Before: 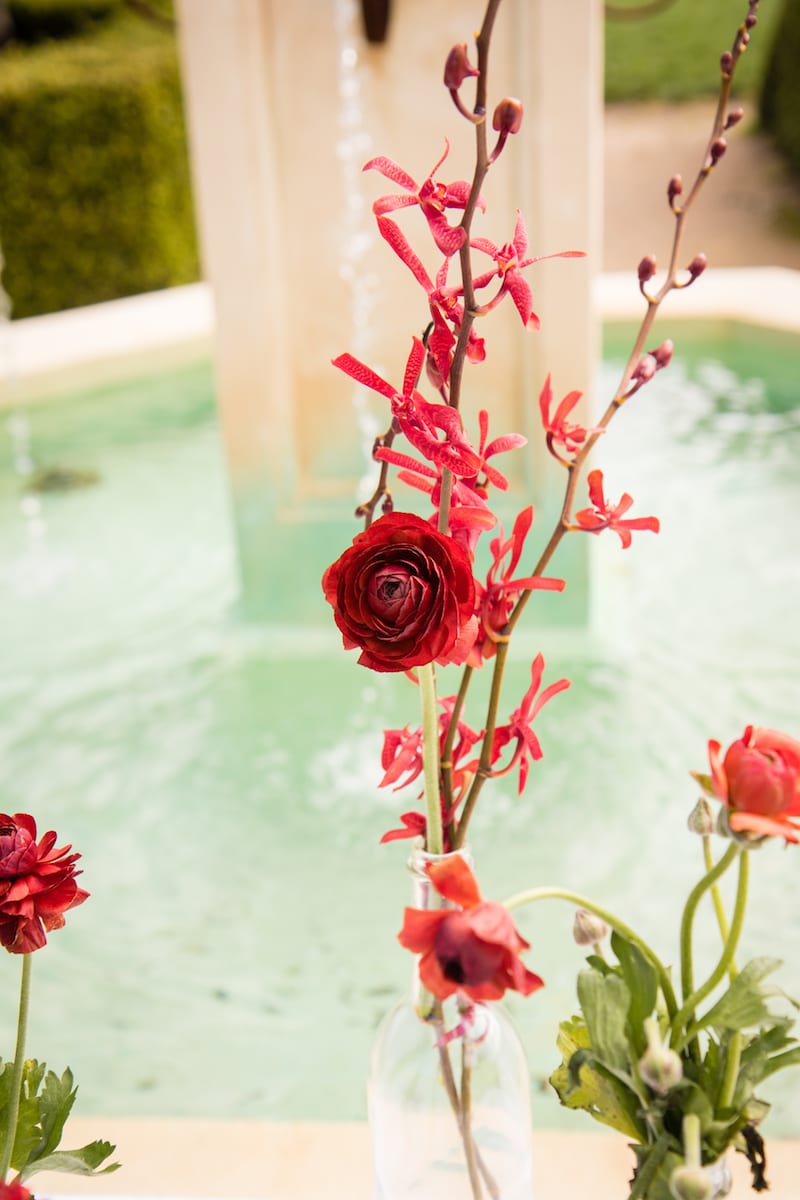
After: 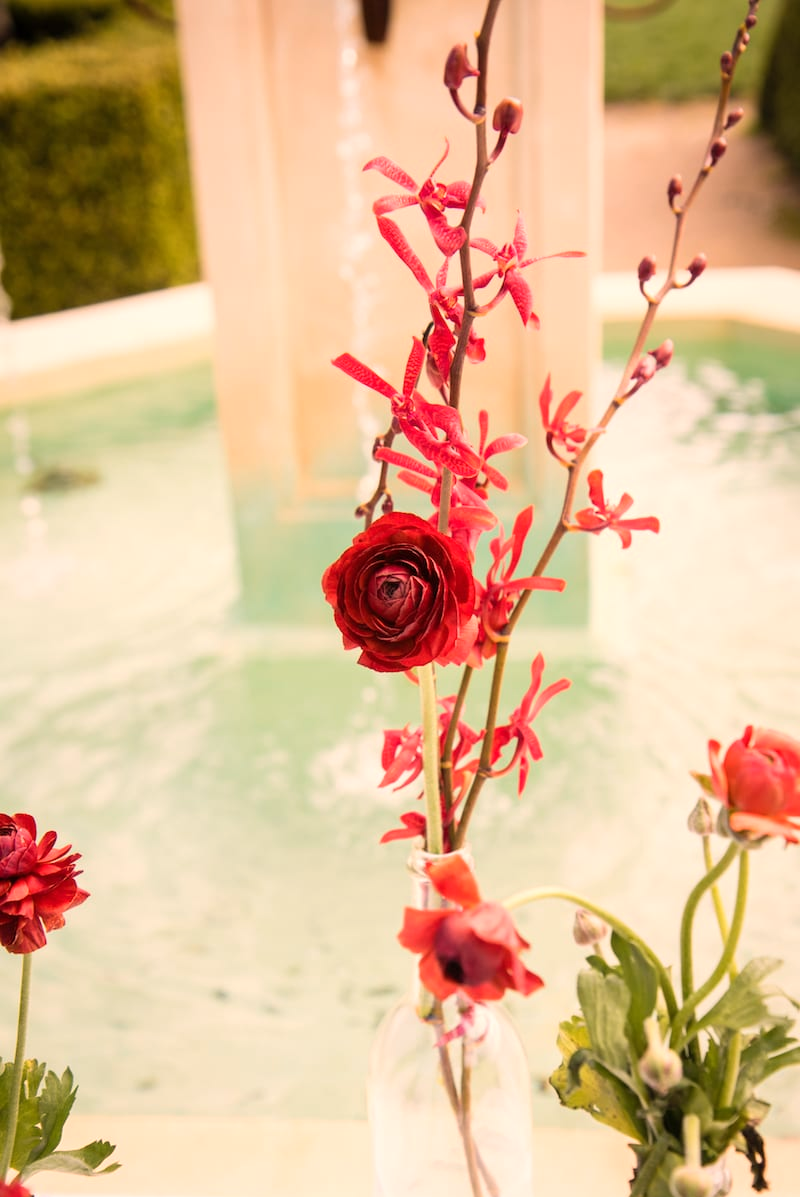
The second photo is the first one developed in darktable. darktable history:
crop: top 0.05%, bottom 0.098%
white balance: red 1.127, blue 0.943
